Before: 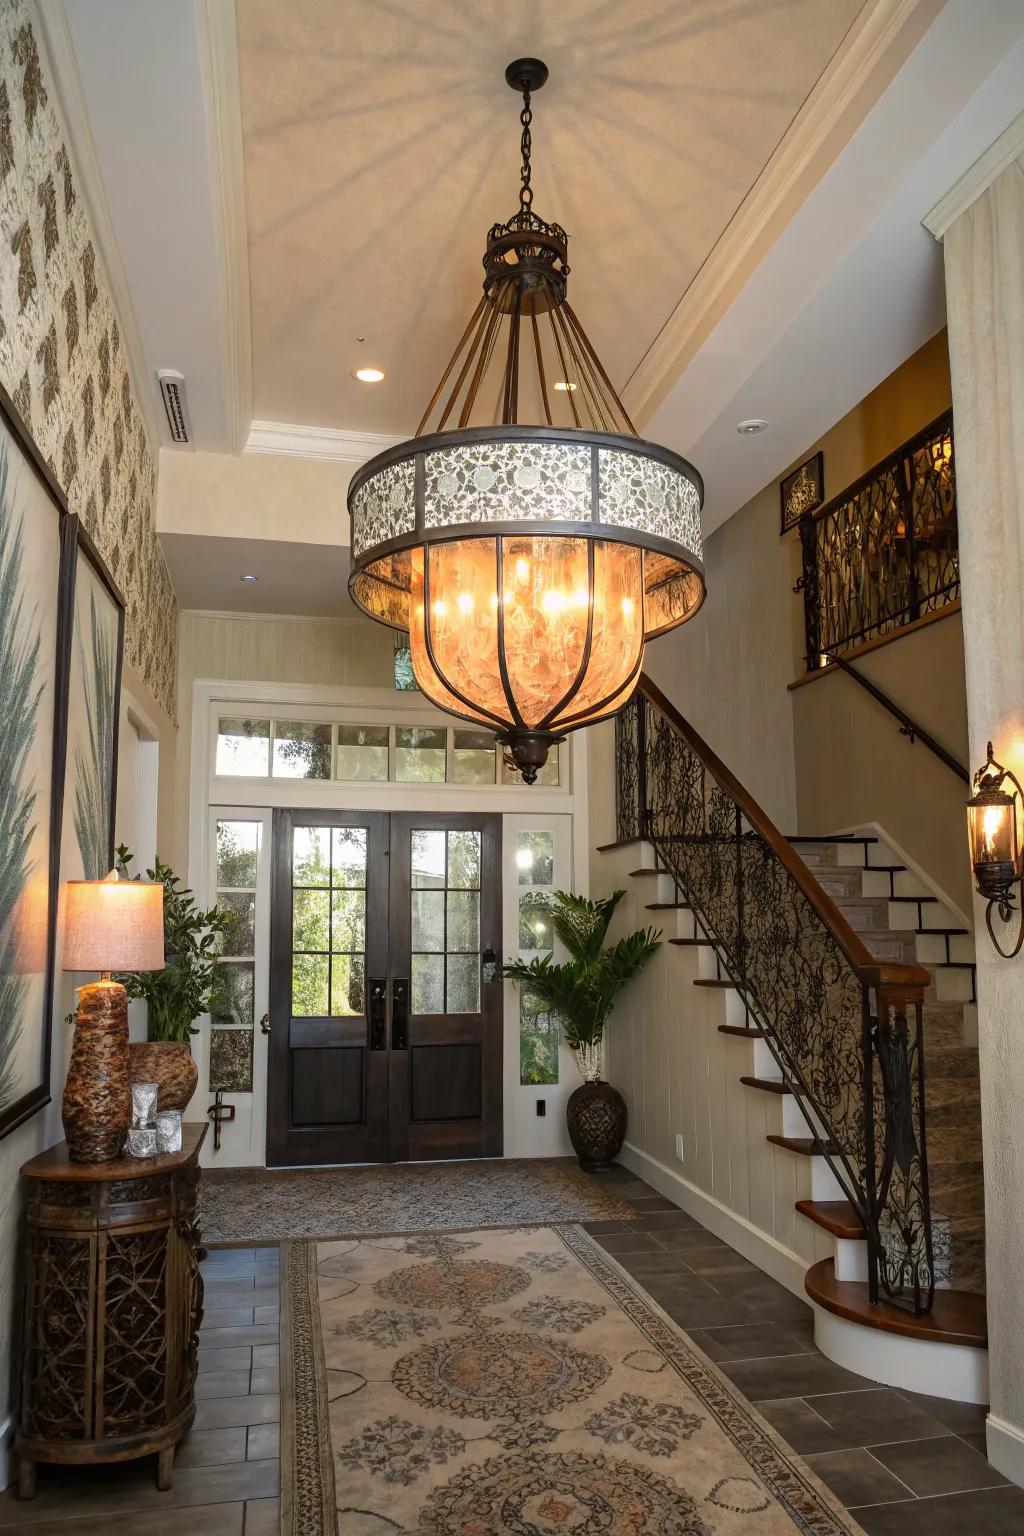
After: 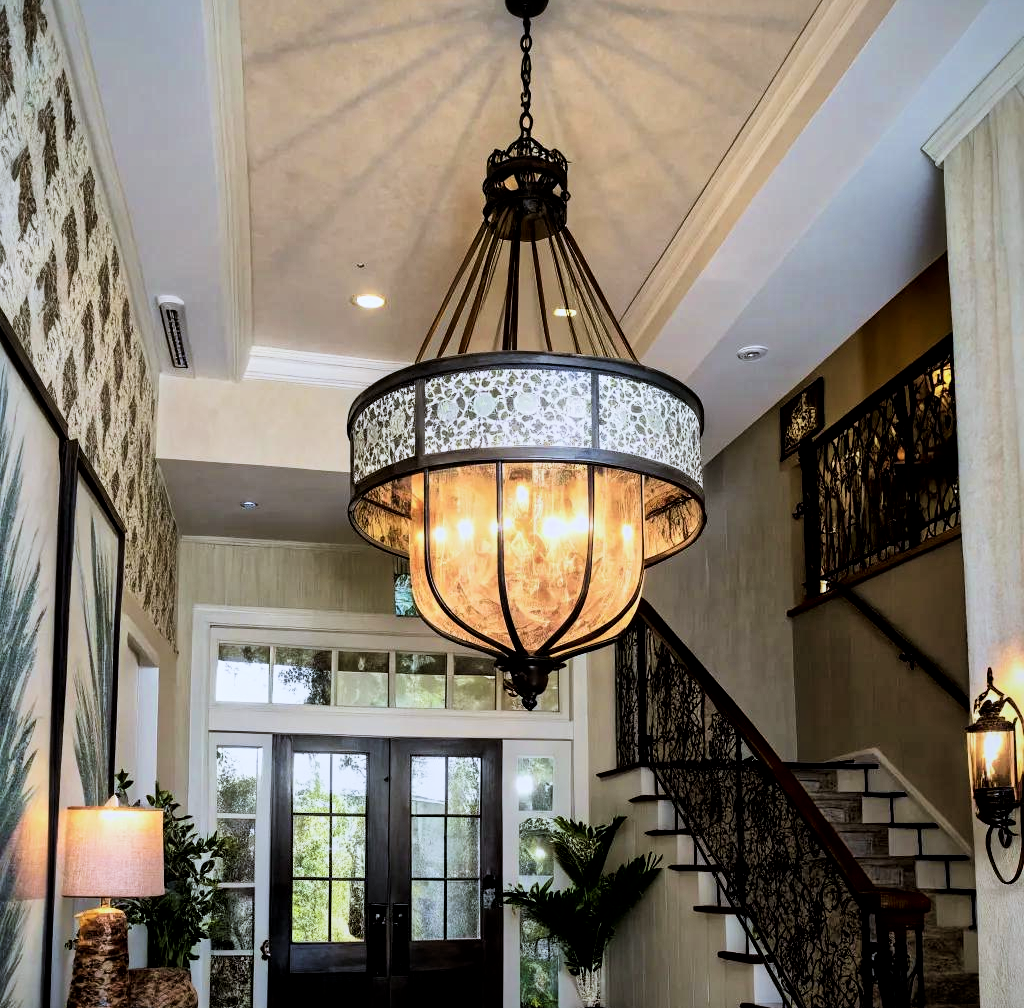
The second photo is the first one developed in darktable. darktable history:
crop and rotate: top 4.848%, bottom 29.503%
exposure: exposure -0.177 EV, compensate highlight preservation false
velvia: strength 30%
contrast brightness saturation: contrast 0.15, brightness 0.05
local contrast: mode bilateral grid, contrast 20, coarseness 50, detail 161%, midtone range 0.2
white balance: red 0.931, blue 1.11
filmic rgb: black relative exposure -5 EV, hardness 2.88, contrast 1.3, highlights saturation mix -10%
